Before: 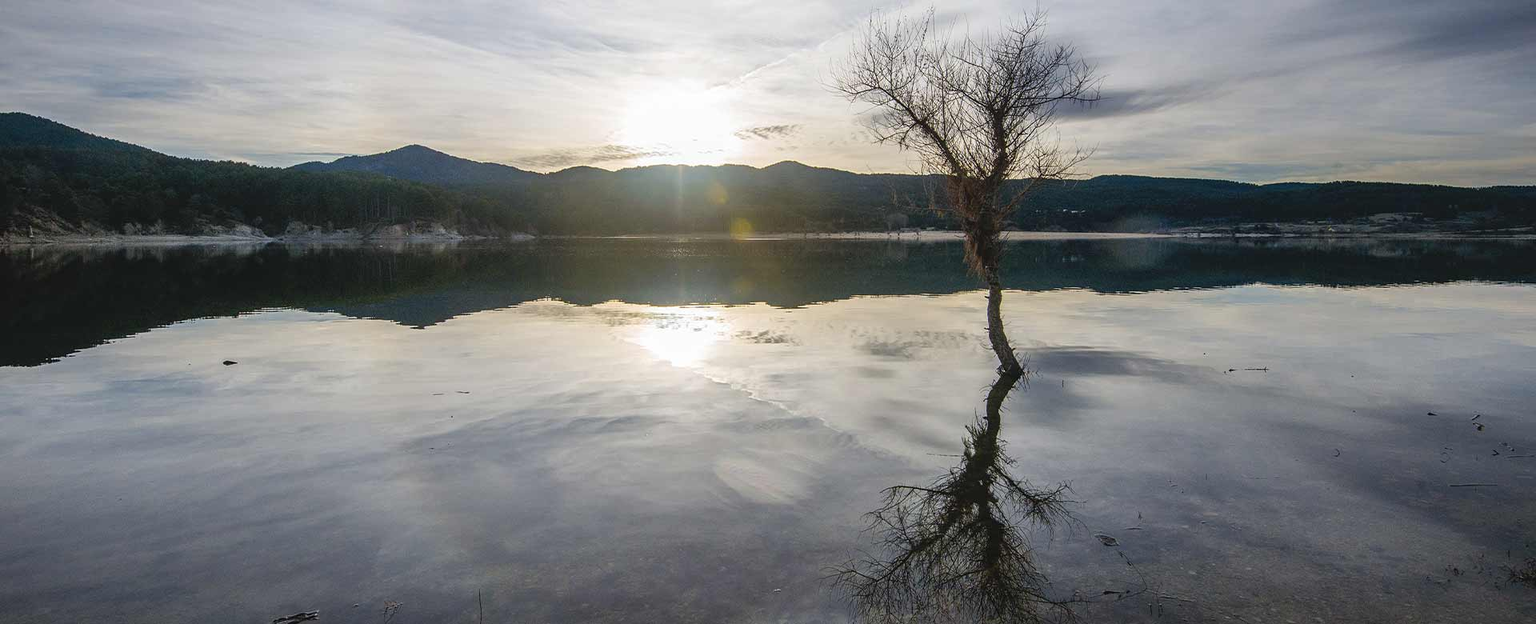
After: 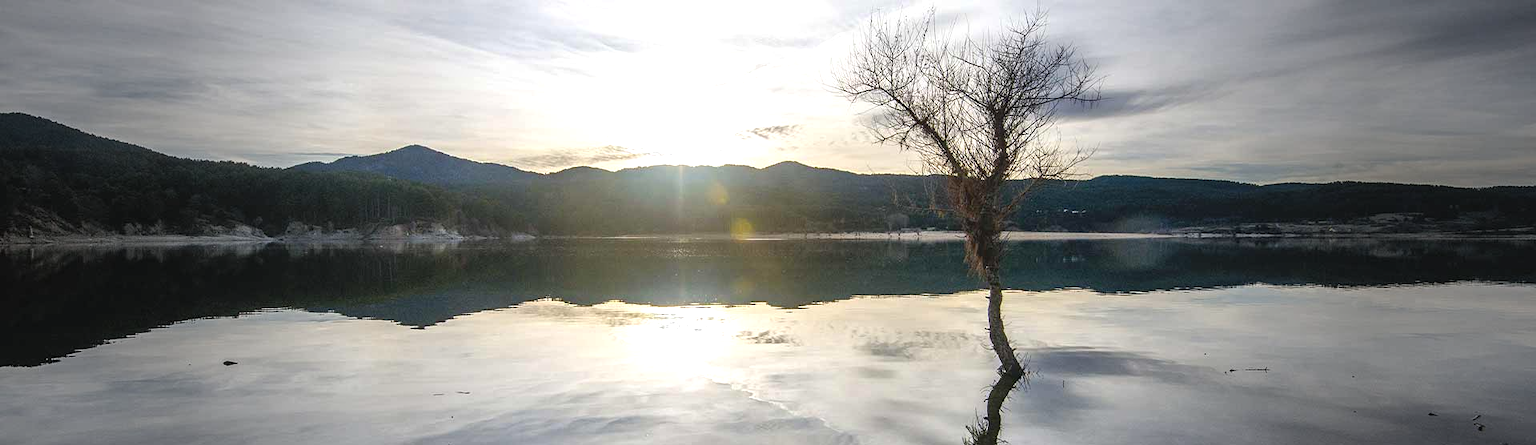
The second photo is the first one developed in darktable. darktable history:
exposure: black level correction 0.001, exposure 0.5 EV, compensate exposure bias true, compensate highlight preservation false
vignetting: fall-off start 40%, fall-off radius 40%
crop: bottom 28.576%
